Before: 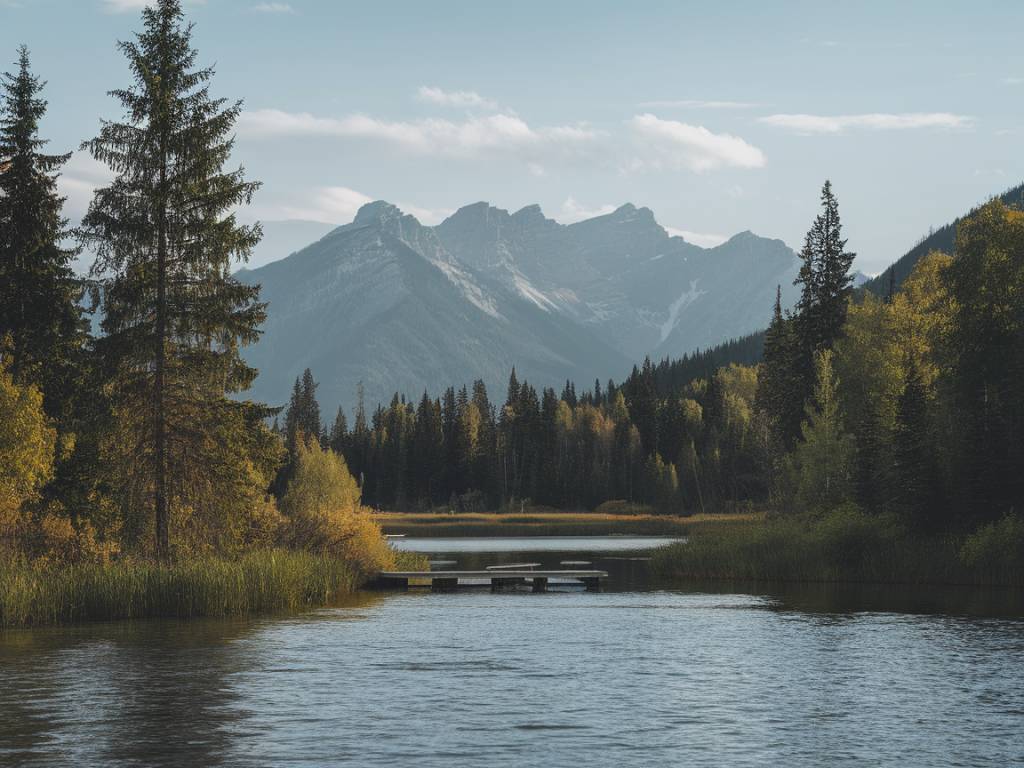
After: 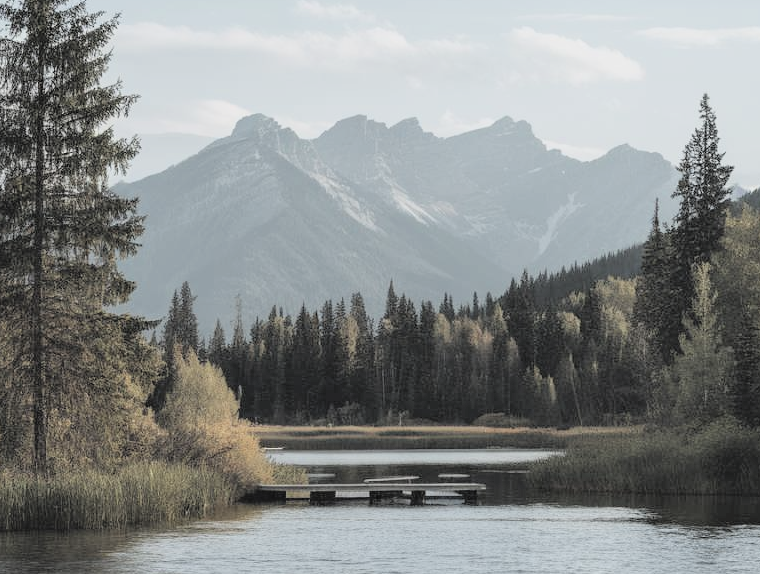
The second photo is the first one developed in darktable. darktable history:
exposure: black level correction 0, exposure 0.3 EV, compensate exposure bias true, compensate highlight preservation false
filmic rgb: black relative exposure -8.02 EV, white relative exposure 4 EV, threshold 3.04 EV, hardness 4.15, latitude 49.9%, contrast 1.101, color science v6 (2022), enable highlight reconstruction true
contrast brightness saturation: brightness 0.186, saturation -0.485
crop and rotate: left 11.966%, top 11.369%, right 13.794%, bottom 13.81%
